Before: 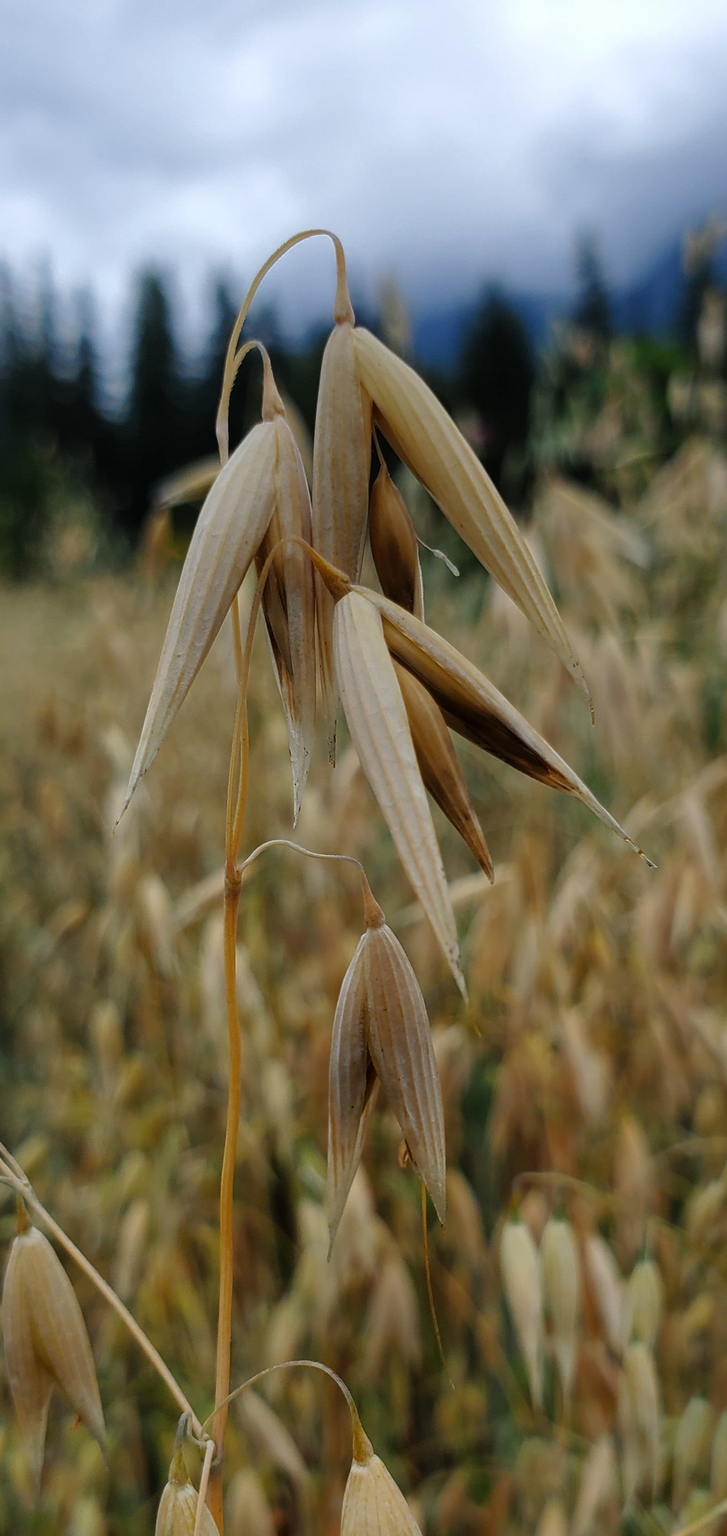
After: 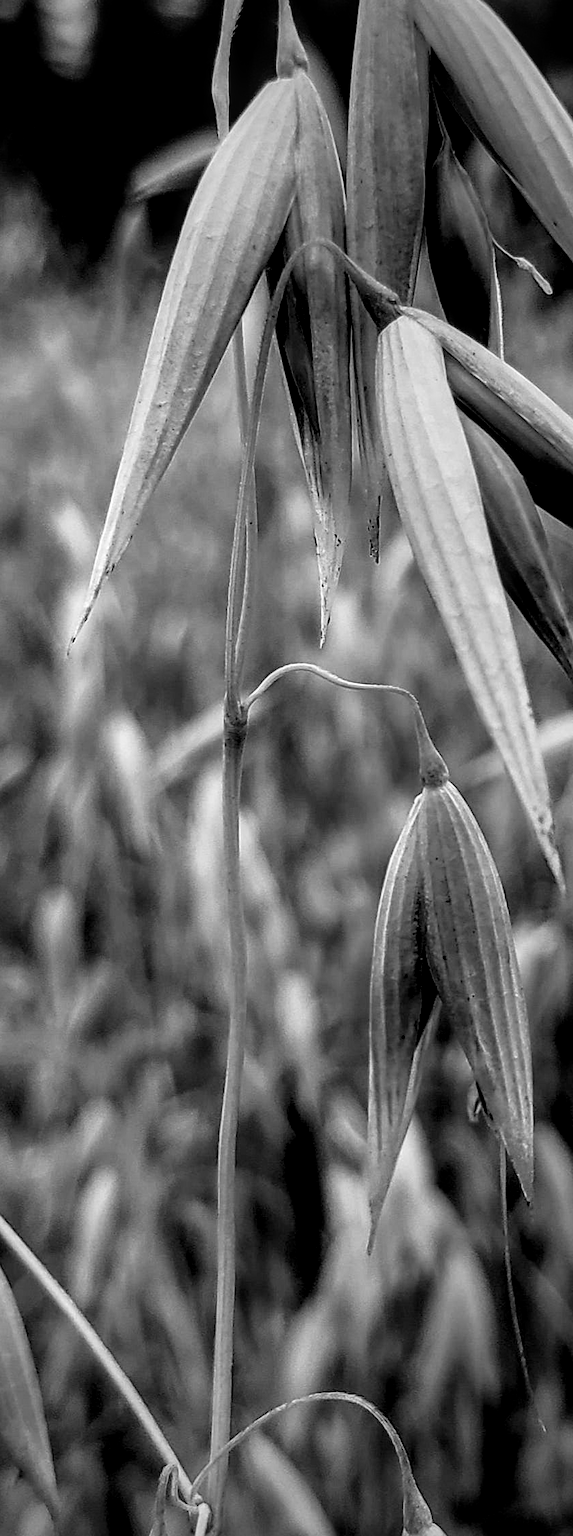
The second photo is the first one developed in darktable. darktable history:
crop: left 8.966%, top 23.852%, right 34.699%, bottom 4.703%
color balance rgb: perceptual saturation grading › global saturation 35%, perceptual saturation grading › highlights -25%, perceptual saturation grading › shadows 50%
sharpen: radius 1.864, amount 0.398, threshold 1.271
local contrast: detail 142%
base curve: curves: ch0 [(0, 0) (0.826, 0.587) (1, 1)]
vignetting: fall-off start 71.74%
monochrome: on, module defaults
rgb curve: curves: ch0 [(0, 0) (0.21, 0.15) (0.24, 0.21) (0.5, 0.75) (0.75, 0.96) (0.89, 0.99) (1, 1)]; ch1 [(0, 0.02) (0.21, 0.13) (0.25, 0.2) (0.5, 0.67) (0.75, 0.9) (0.89, 0.97) (1, 1)]; ch2 [(0, 0.02) (0.21, 0.13) (0.25, 0.2) (0.5, 0.67) (0.75, 0.9) (0.89, 0.97) (1, 1)], compensate middle gray true
